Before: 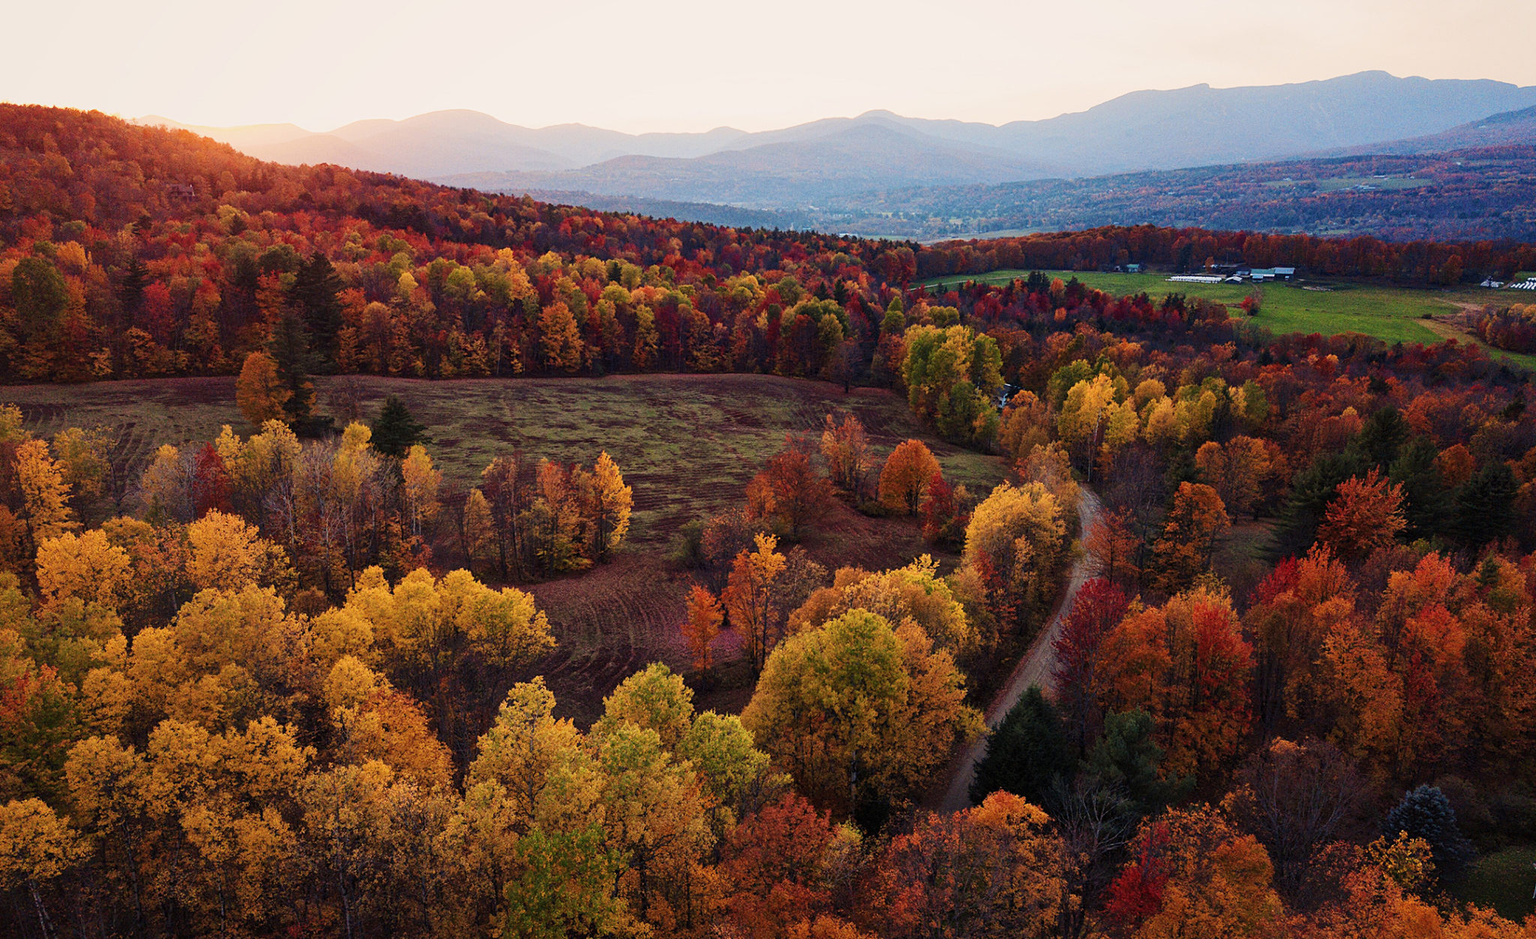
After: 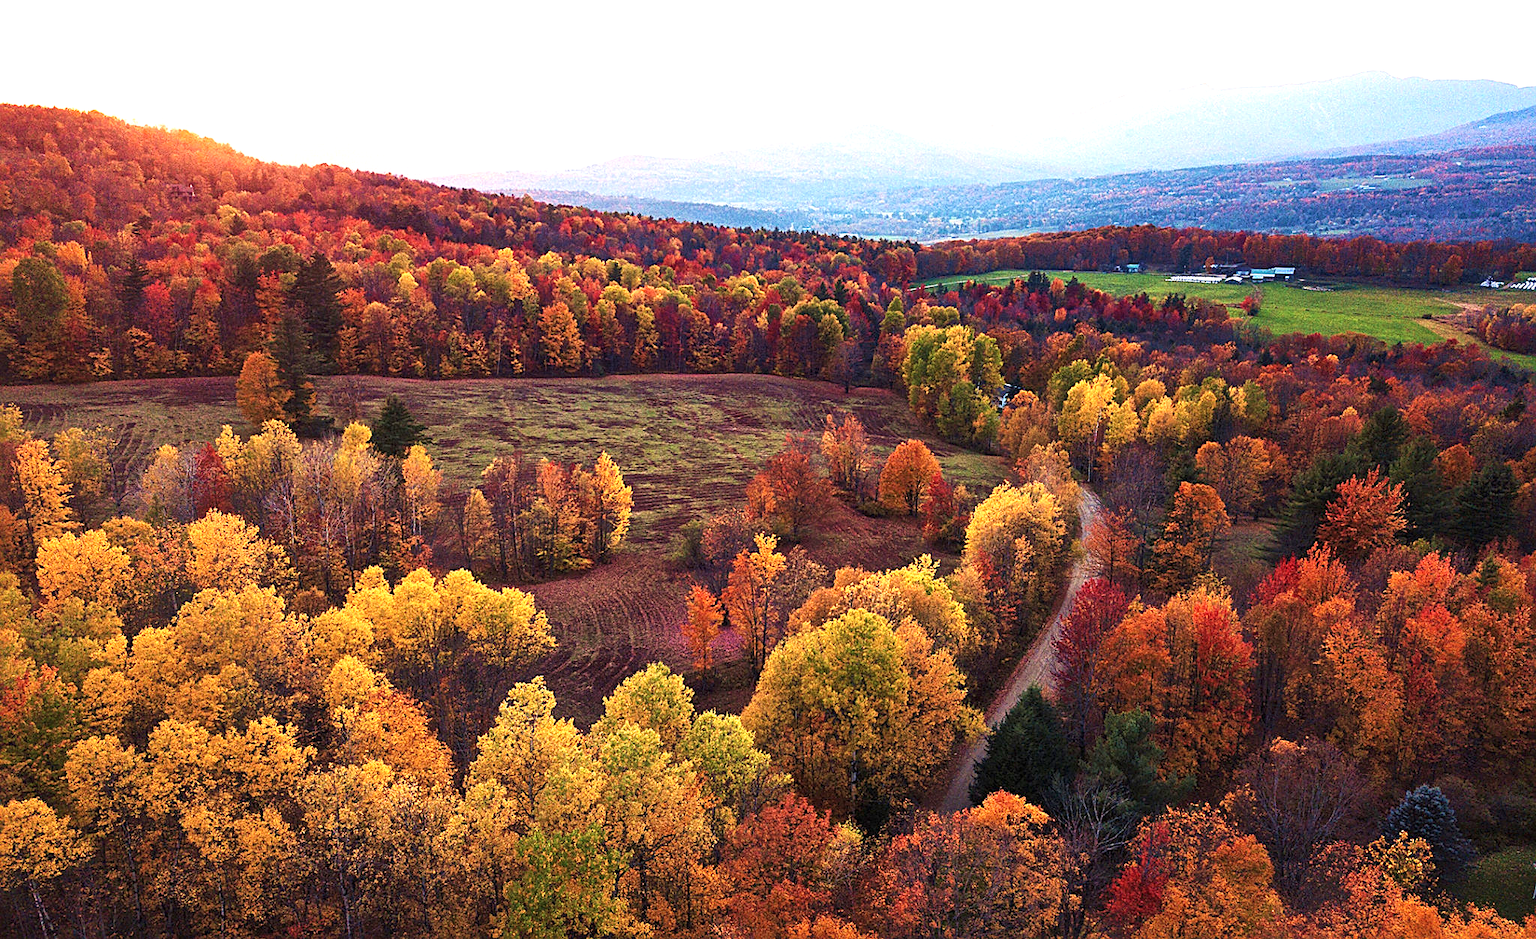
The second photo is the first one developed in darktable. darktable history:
velvia: strength 26.65%
exposure: black level correction 0, exposure 1.103 EV, compensate highlight preservation false
sharpen: on, module defaults
